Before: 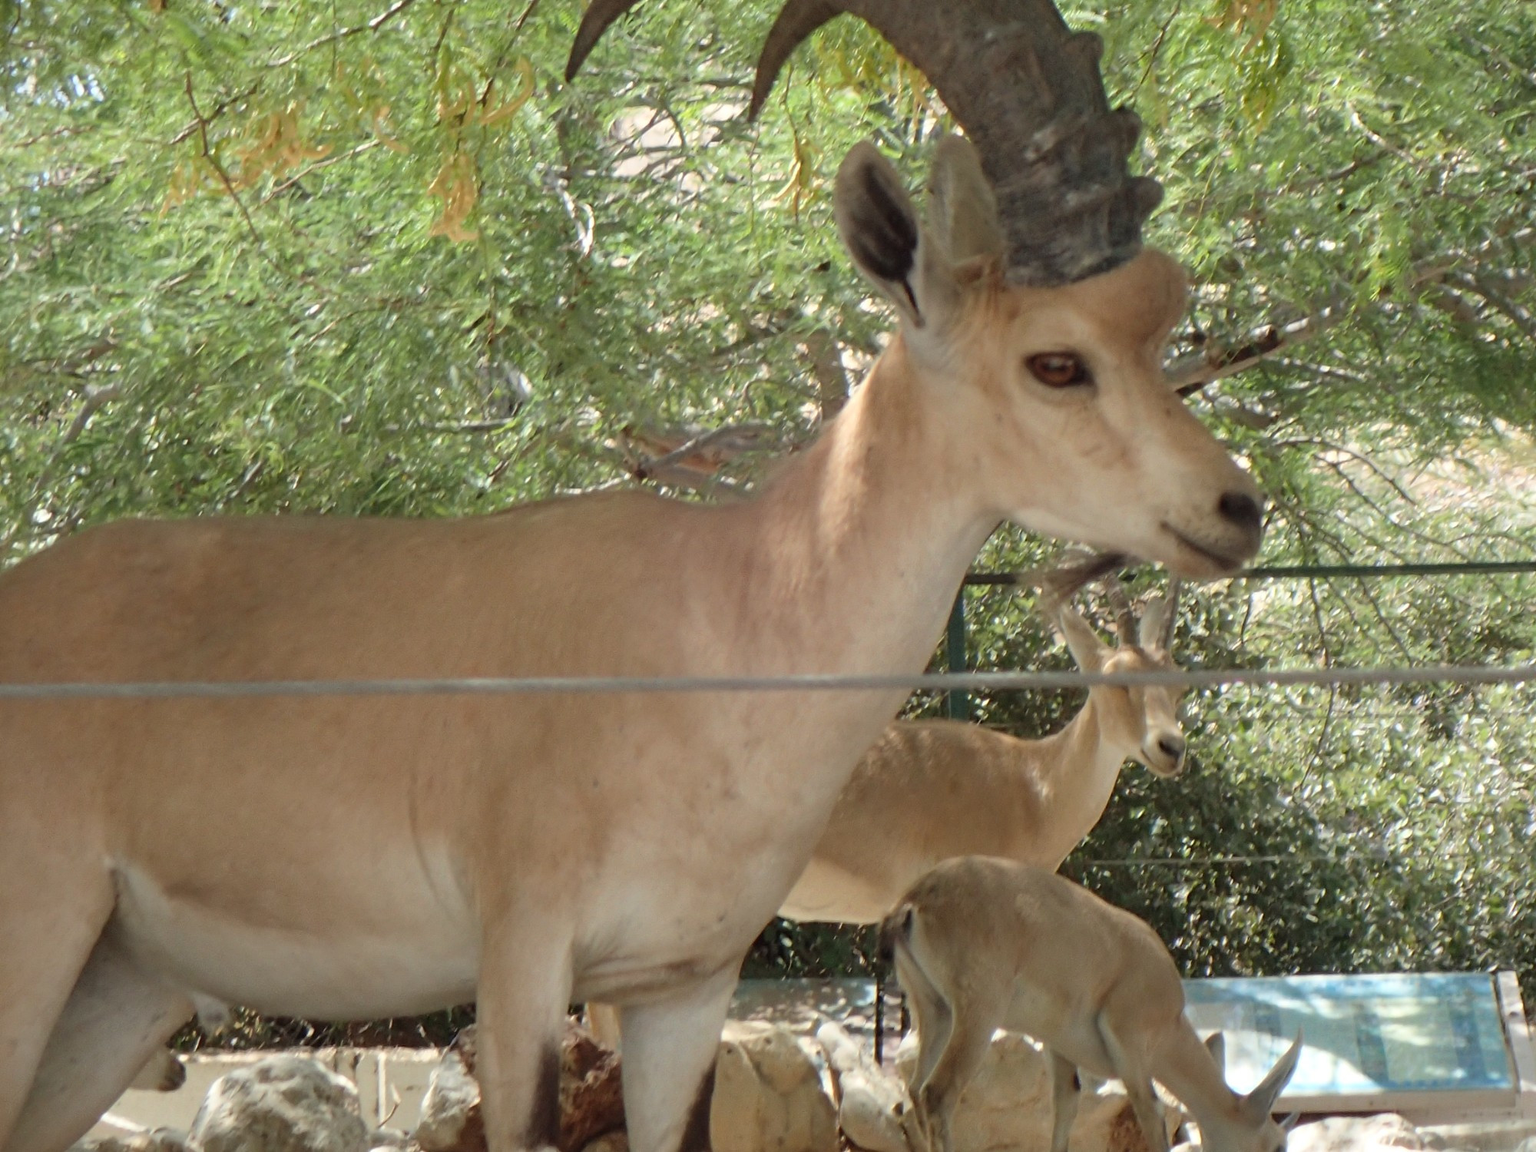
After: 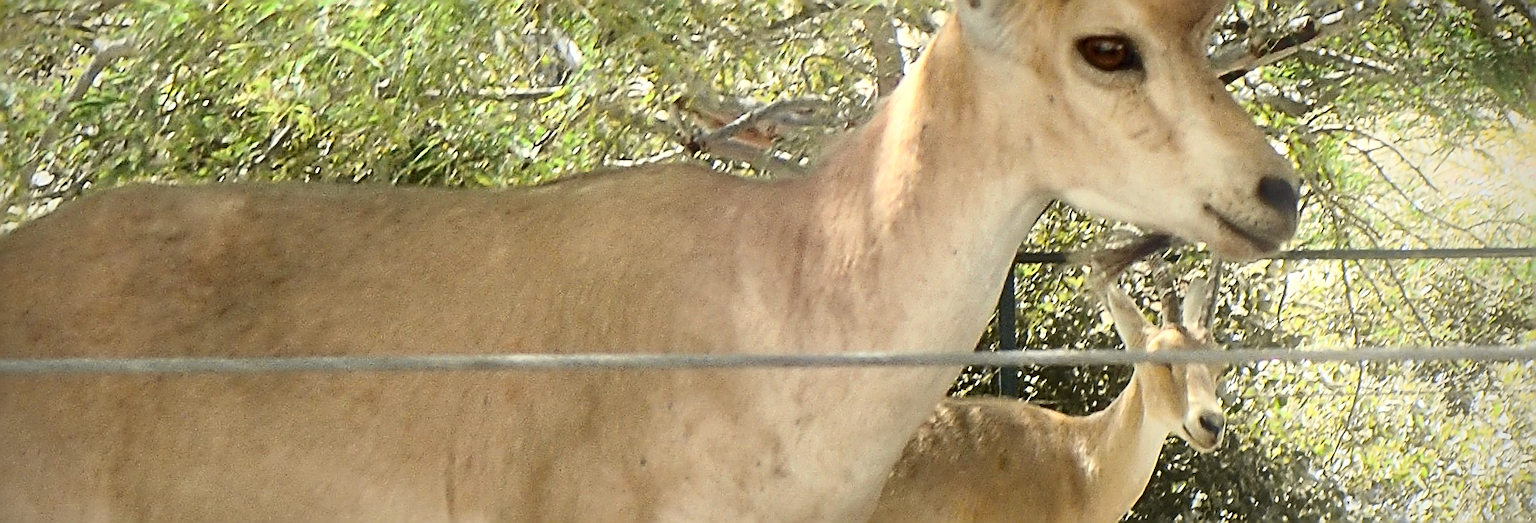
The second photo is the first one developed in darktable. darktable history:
crop and rotate: top 26.056%, bottom 25.543%
exposure: black level correction -0.001, exposure 0.08 EV, compensate highlight preservation false
rotate and perspective: rotation 0.679°, lens shift (horizontal) 0.136, crop left 0.009, crop right 0.991, crop top 0.078, crop bottom 0.95
local contrast: mode bilateral grid, contrast 25, coarseness 60, detail 151%, midtone range 0.2
bloom: size 16%, threshold 98%, strength 20%
tone curve: curves: ch0 [(0, 0.026) (0.058, 0.049) (0.246, 0.214) (0.437, 0.498) (0.55, 0.644) (0.657, 0.767) (0.822, 0.9) (1, 0.961)]; ch1 [(0, 0) (0.346, 0.307) (0.408, 0.369) (0.453, 0.457) (0.476, 0.489) (0.502, 0.493) (0.521, 0.515) (0.537, 0.531) (0.612, 0.641) (0.676, 0.728) (1, 1)]; ch2 [(0, 0) (0.346, 0.34) (0.434, 0.46) (0.485, 0.494) (0.5, 0.494) (0.511, 0.504) (0.537, 0.551) (0.579, 0.599) (0.625, 0.686) (1, 1)], color space Lab, independent channels, preserve colors none
vignetting: brightness -0.629, saturation -0.007, center (-0.028, 0.239)
sharpen: amount 1.861
